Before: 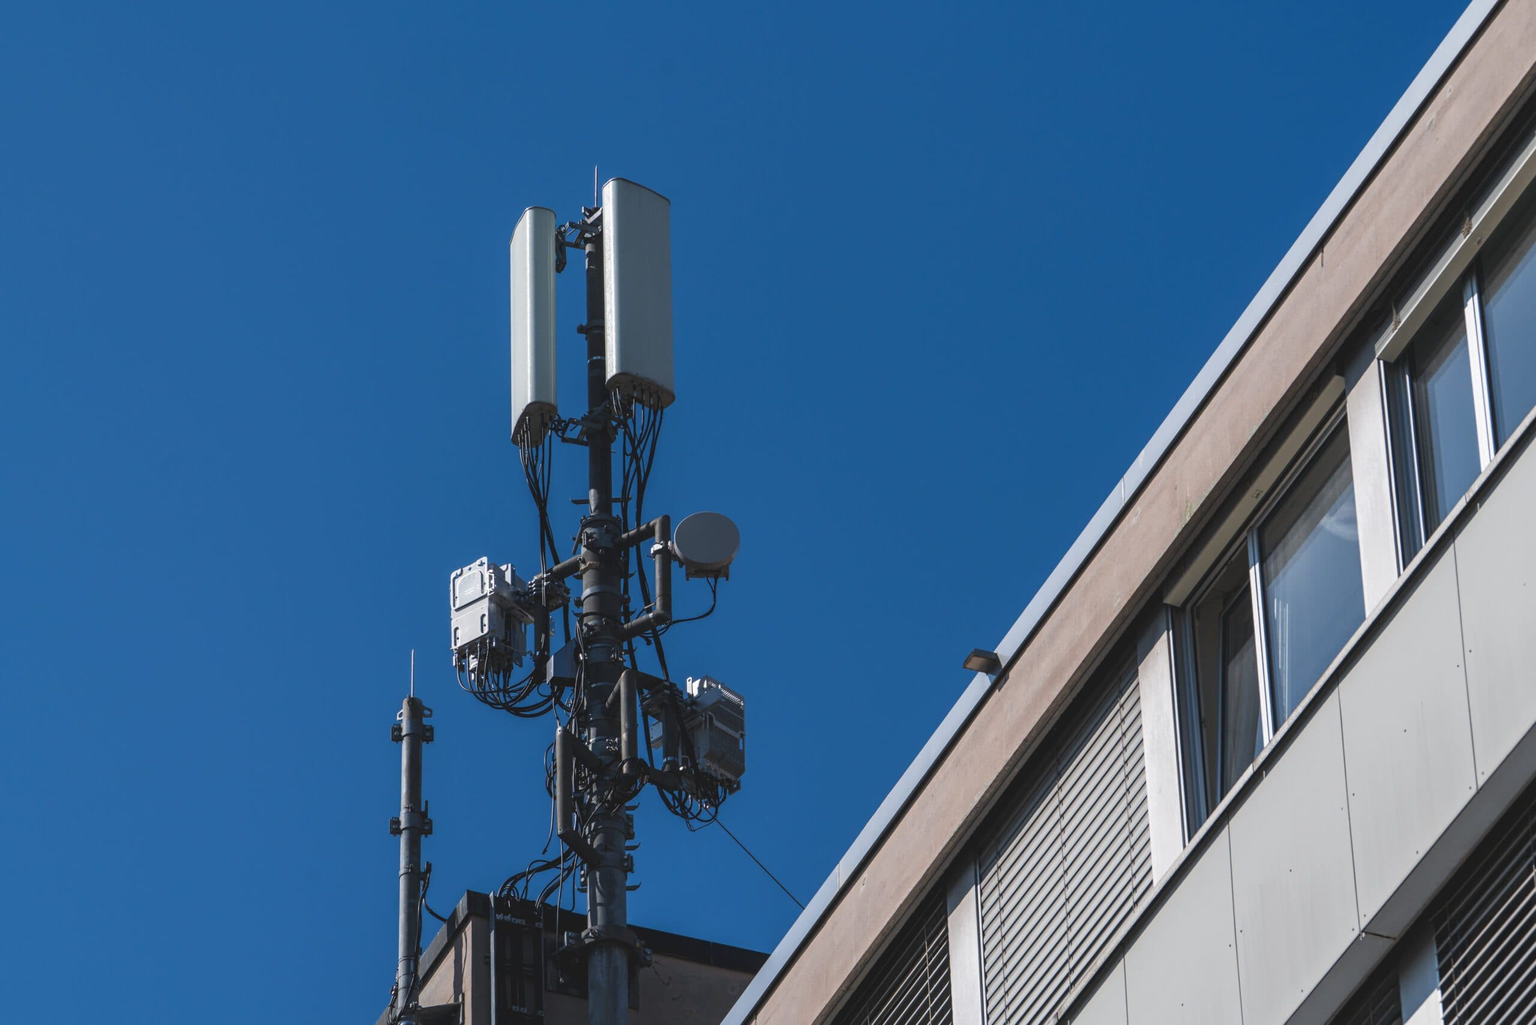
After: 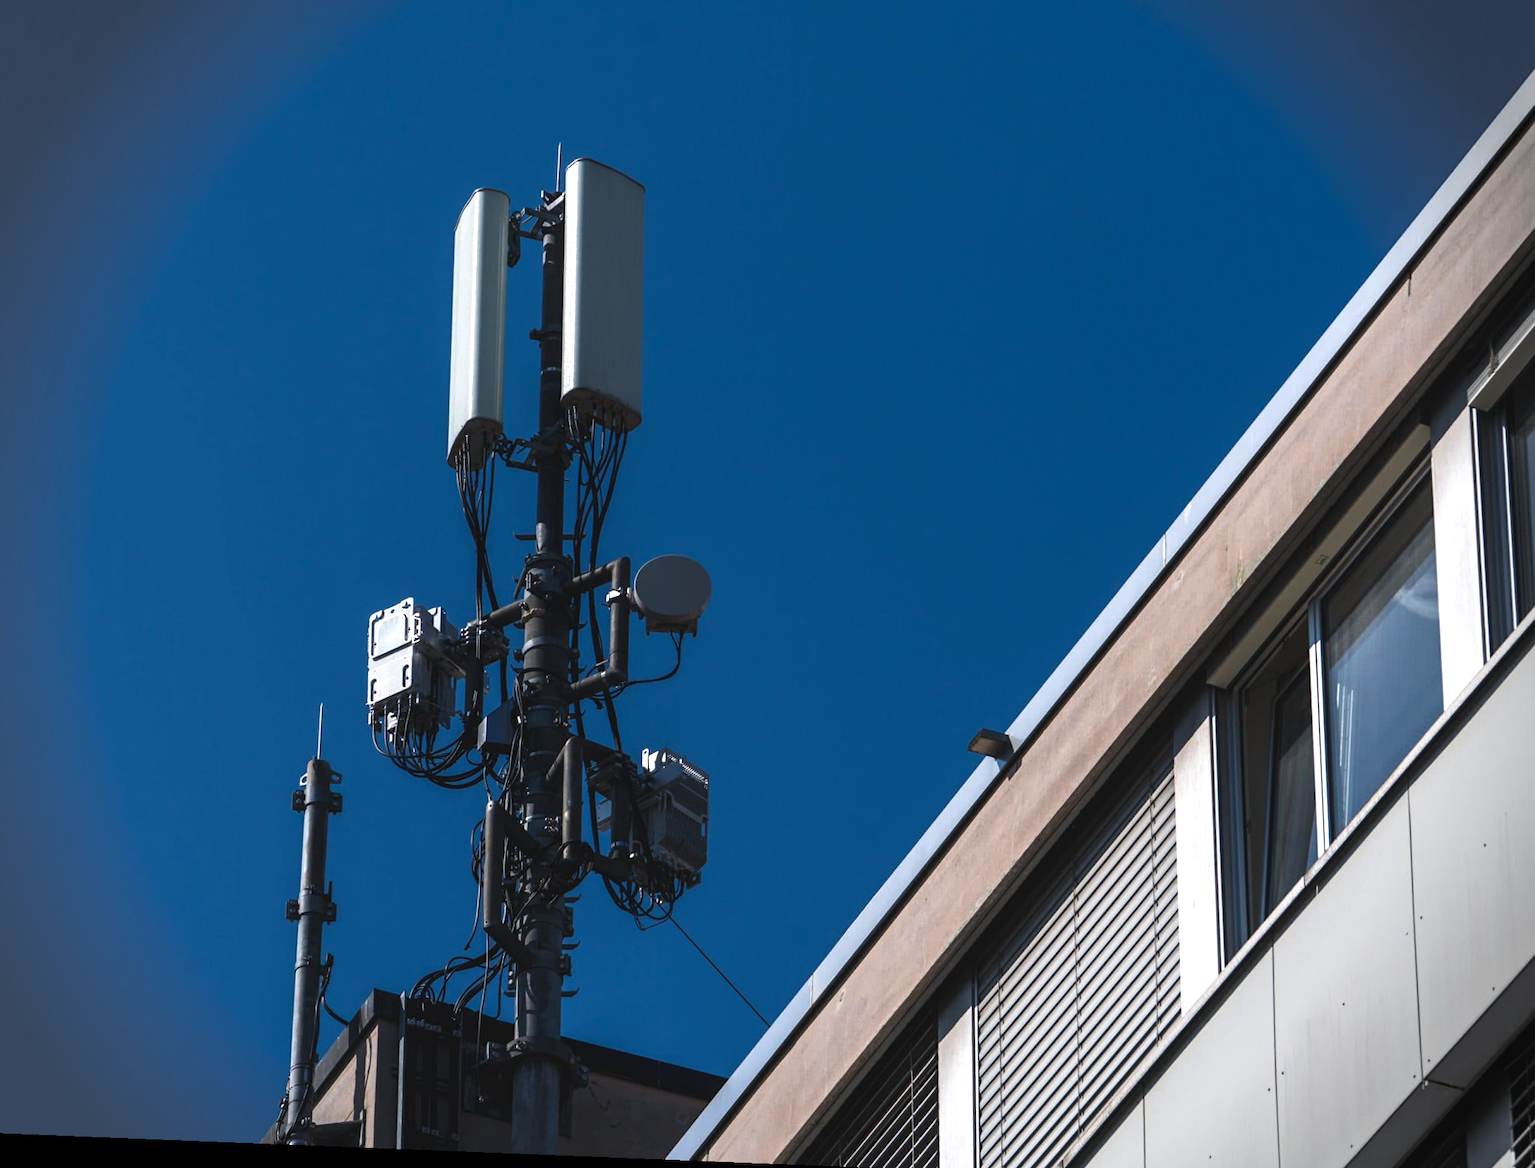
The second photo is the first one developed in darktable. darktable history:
rotate and perspective: rotation 2.27°, automatic cropping off
color balance rgb: perceptual brilliance grading › highlights 14.29%, perceptual brilliance grading › mid-tones -5.92%, perceptual brilliance grading › shadows -26.83%, global vibrance 31.18%
vignetting: fall-off start 88.03%, fall-off radius 24.9%
crop: left 9.807%, top 6.259%, right 7.334%, bottom 2.177%
